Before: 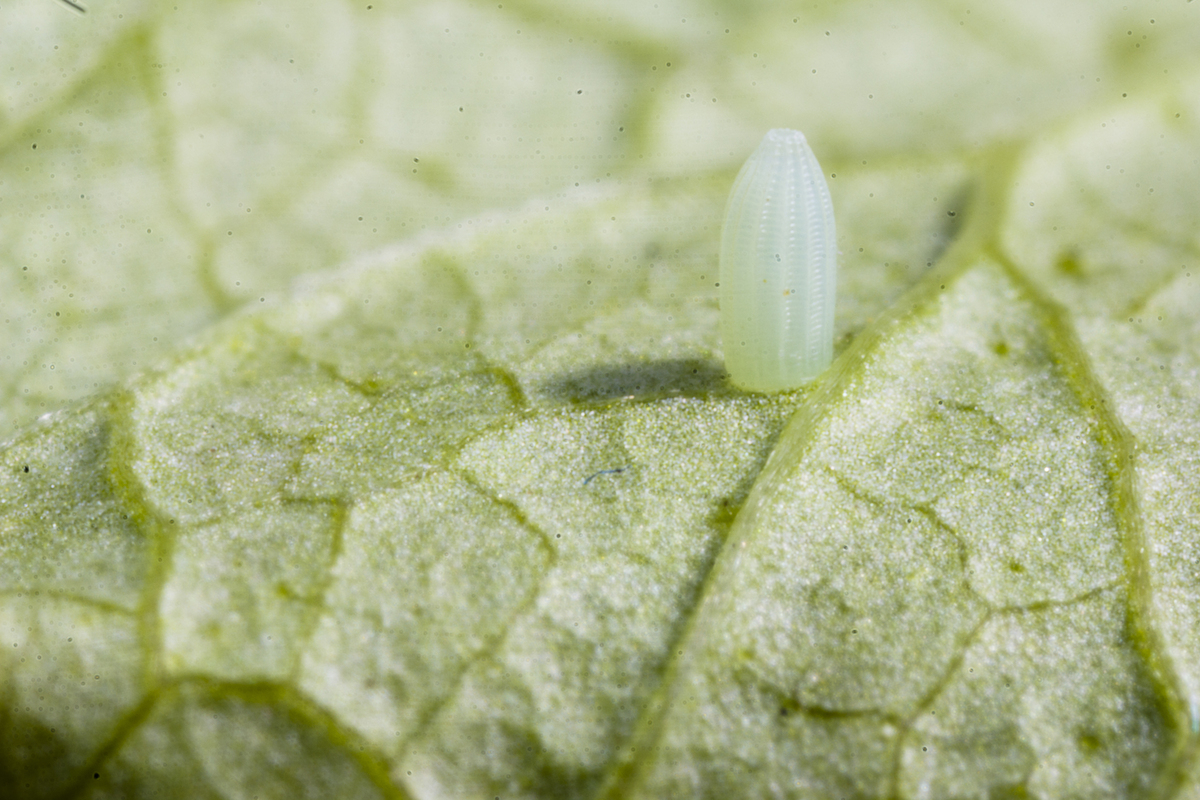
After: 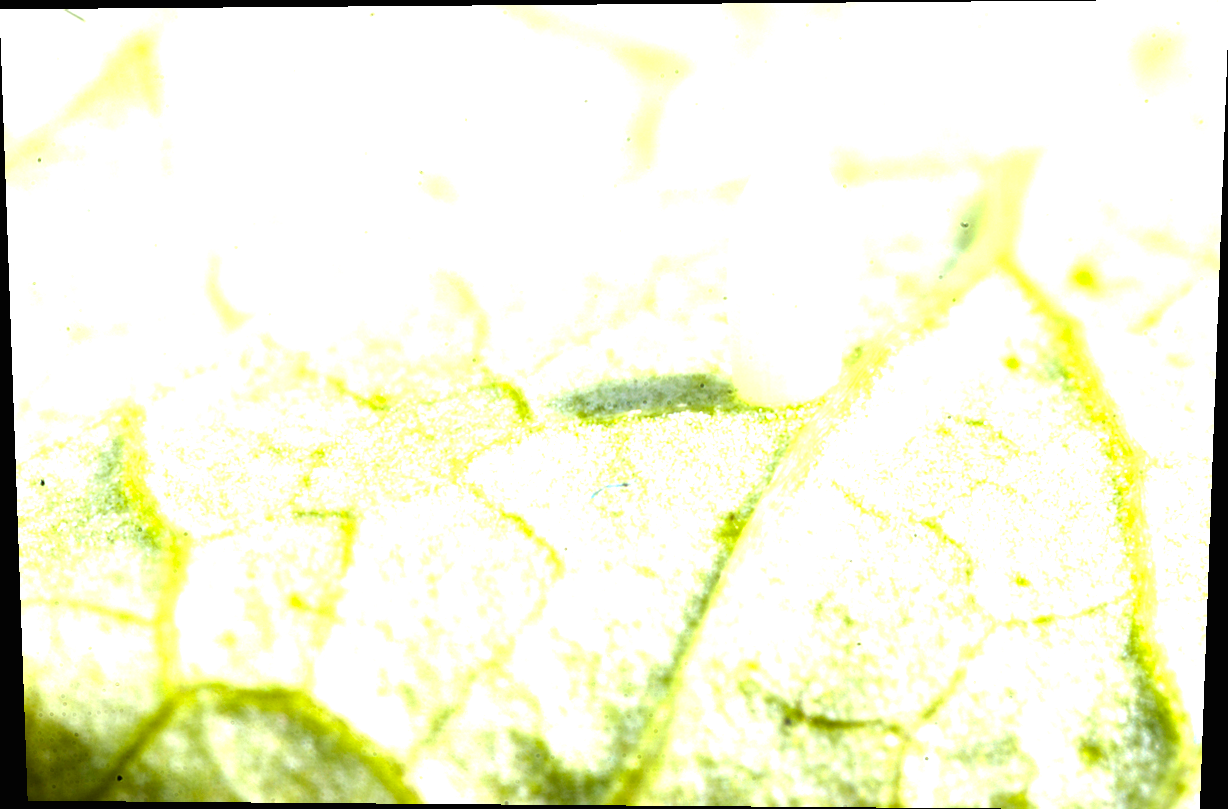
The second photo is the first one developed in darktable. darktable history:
rotate and perspective: lens shift (vertical) 0.048, lens shift (horizontal) -0.024, automatic cropping off
exposure: black level correction 0, exposure 1.975 EV, compensate exposure bias true, compensate highlight preservation false
